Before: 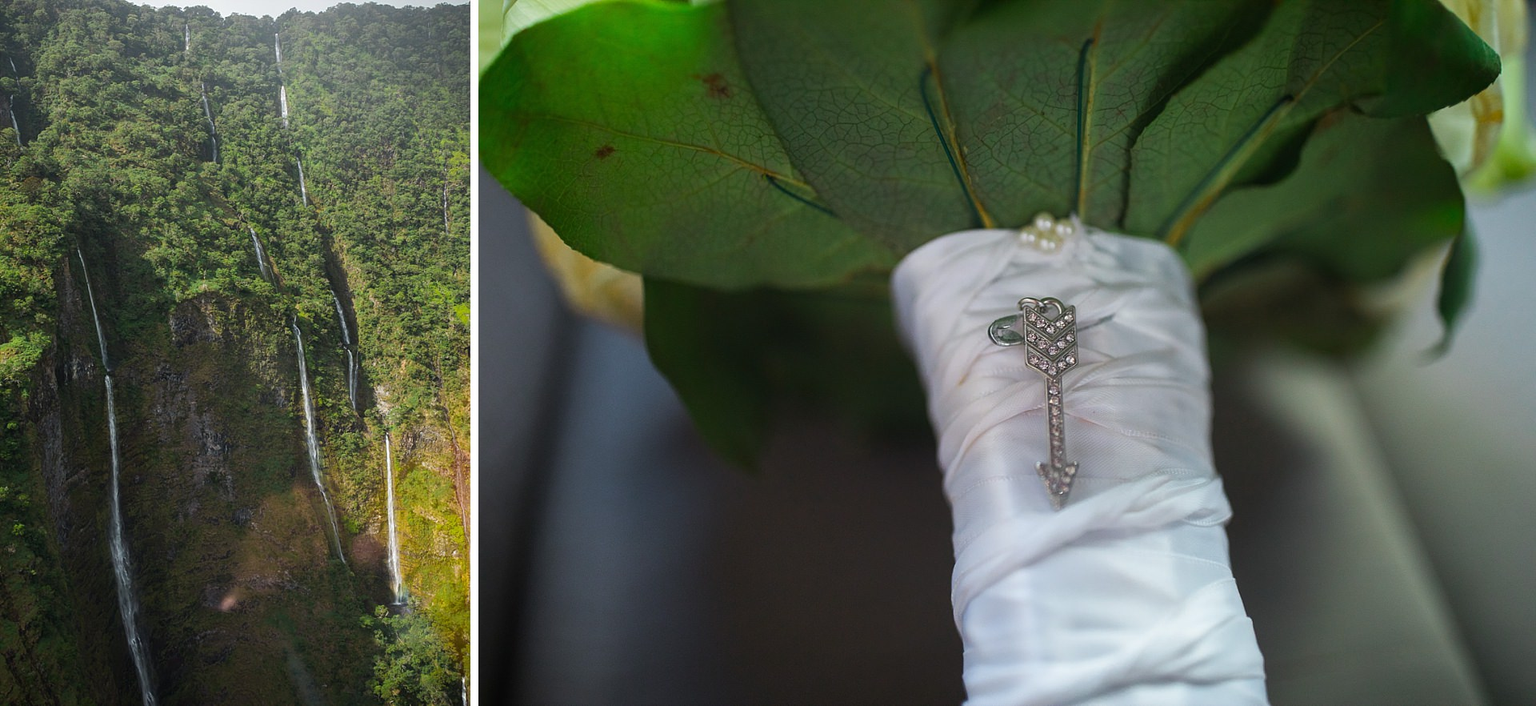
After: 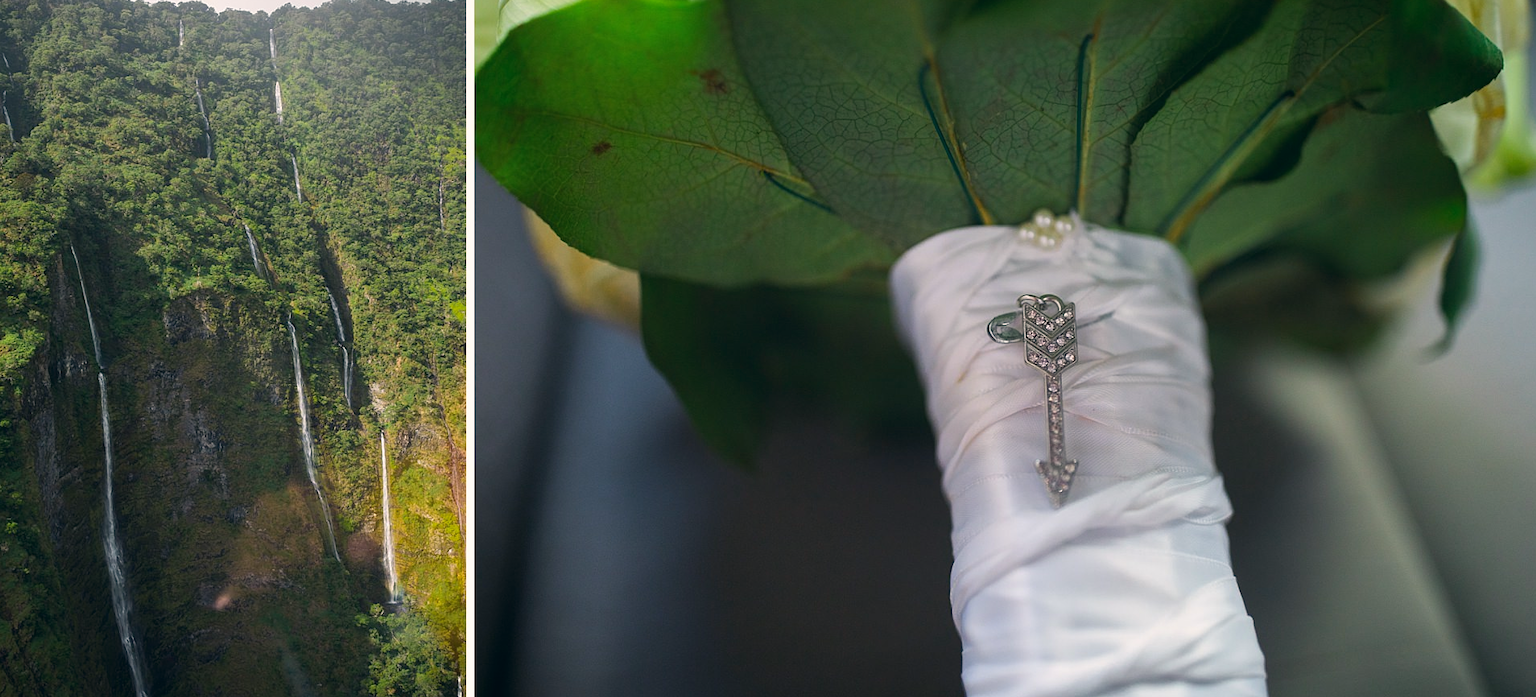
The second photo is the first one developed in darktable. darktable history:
crop: left 0.478%, top 0.759%, right 0.141%, bottom 0.863%
color correction: highlights a* 5.46, highlights b* 5.35, shadows a* -3.92, shadows b* -5.02
